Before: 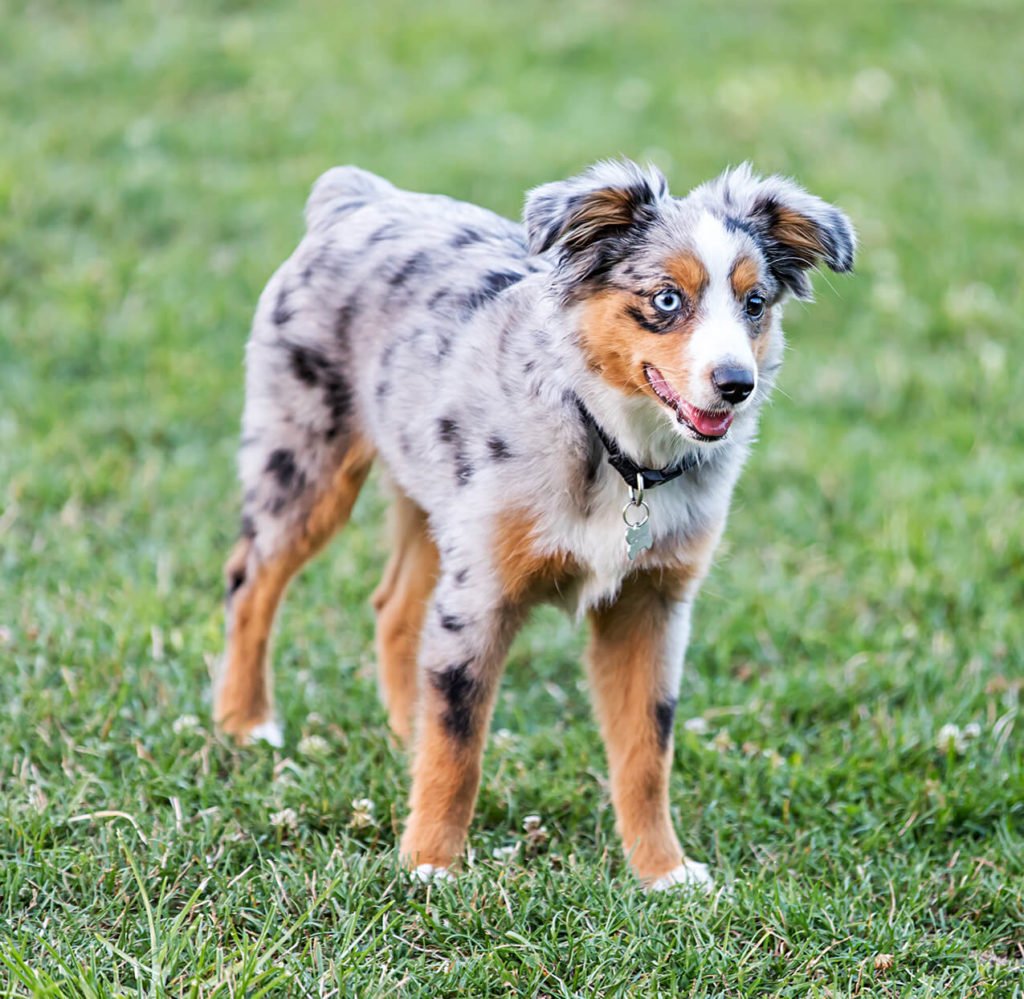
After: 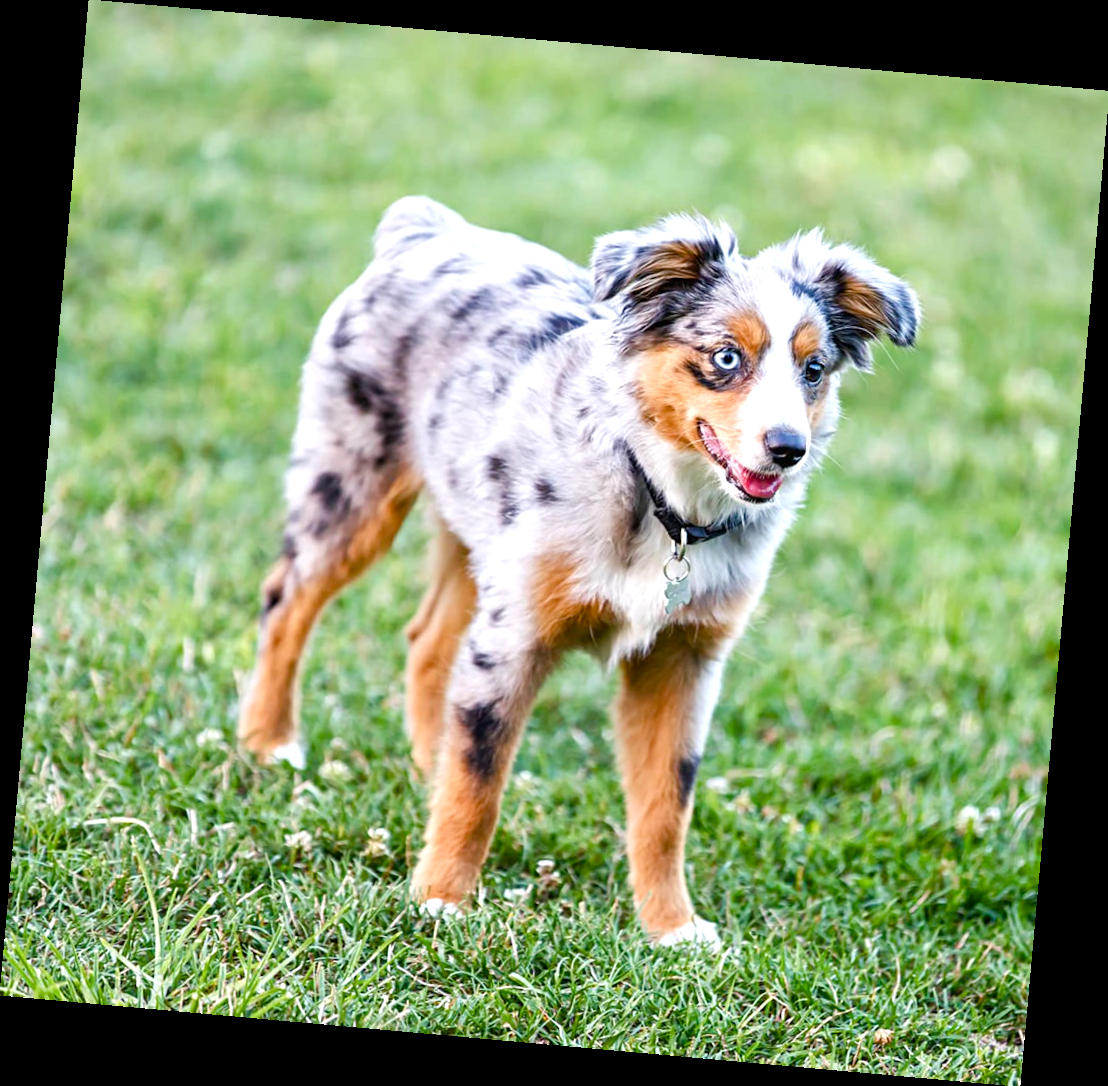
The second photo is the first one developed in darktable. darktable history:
color balance rgb: perceptual saturation grading › global saturation 25%, perceptual saturation grading › highlights -50%, perceptual saturation grading › shadows 30%, perceptual brilliance grading › global brilliance 12%, global vibrance 20%
rotate and perspective: rotation 5.12°, automatic cropping off
